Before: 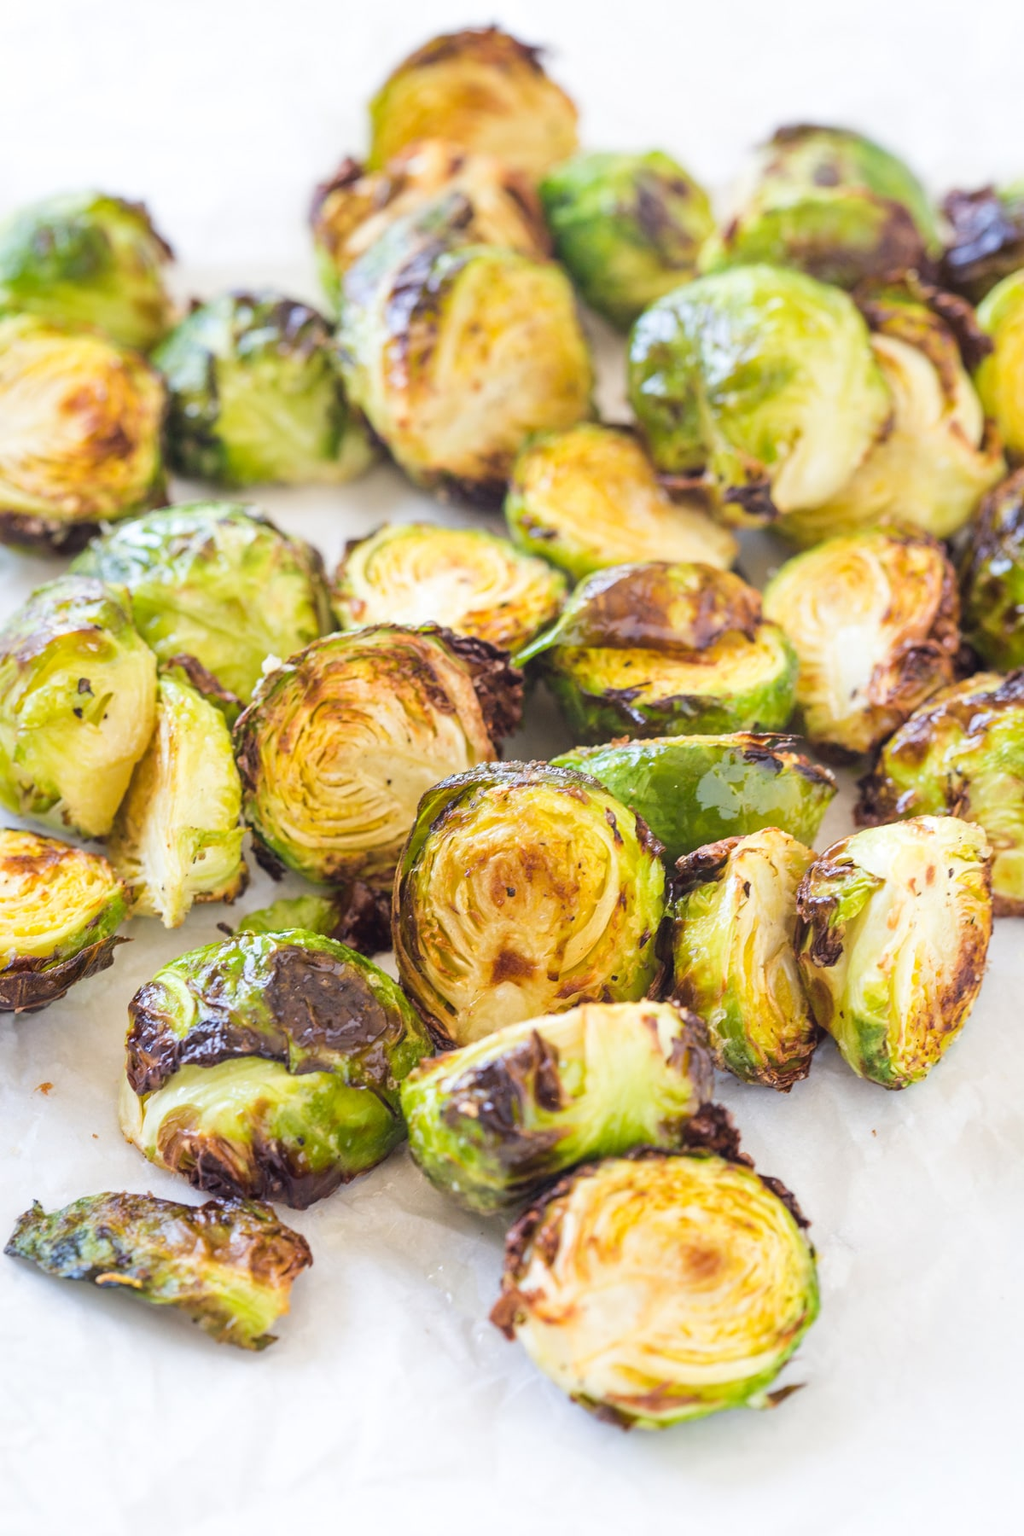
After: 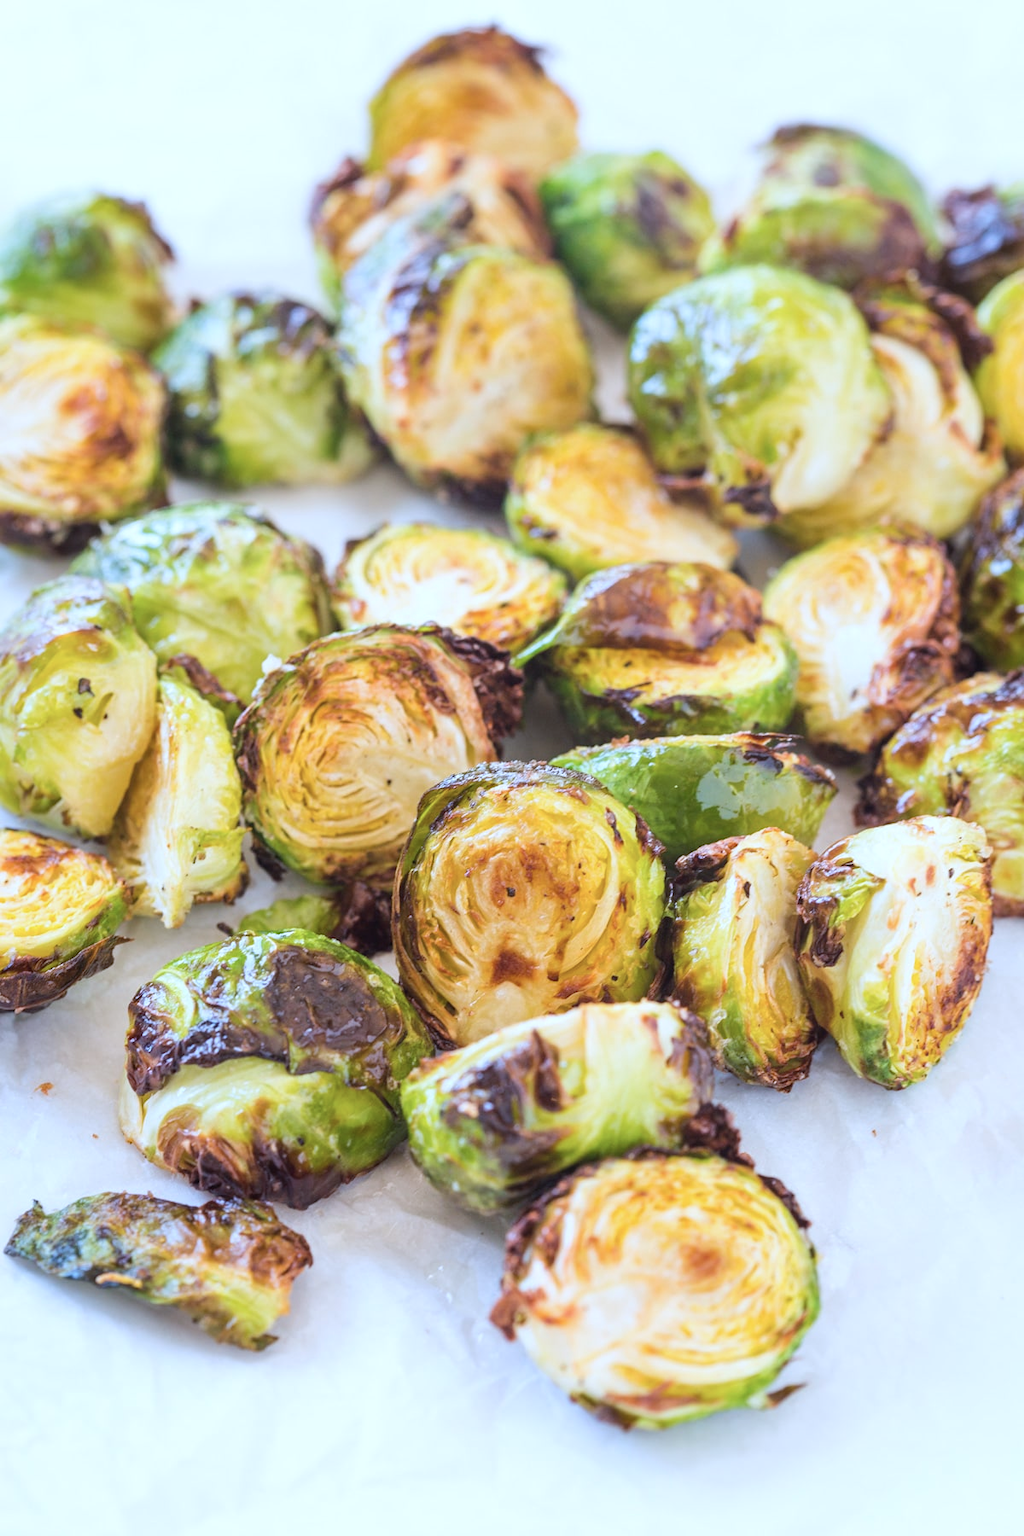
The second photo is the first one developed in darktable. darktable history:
color correction: highlights a* -2.24, highlights b* -18.1
exposure: compensate exposure bias true, compensate highlight preservation false
